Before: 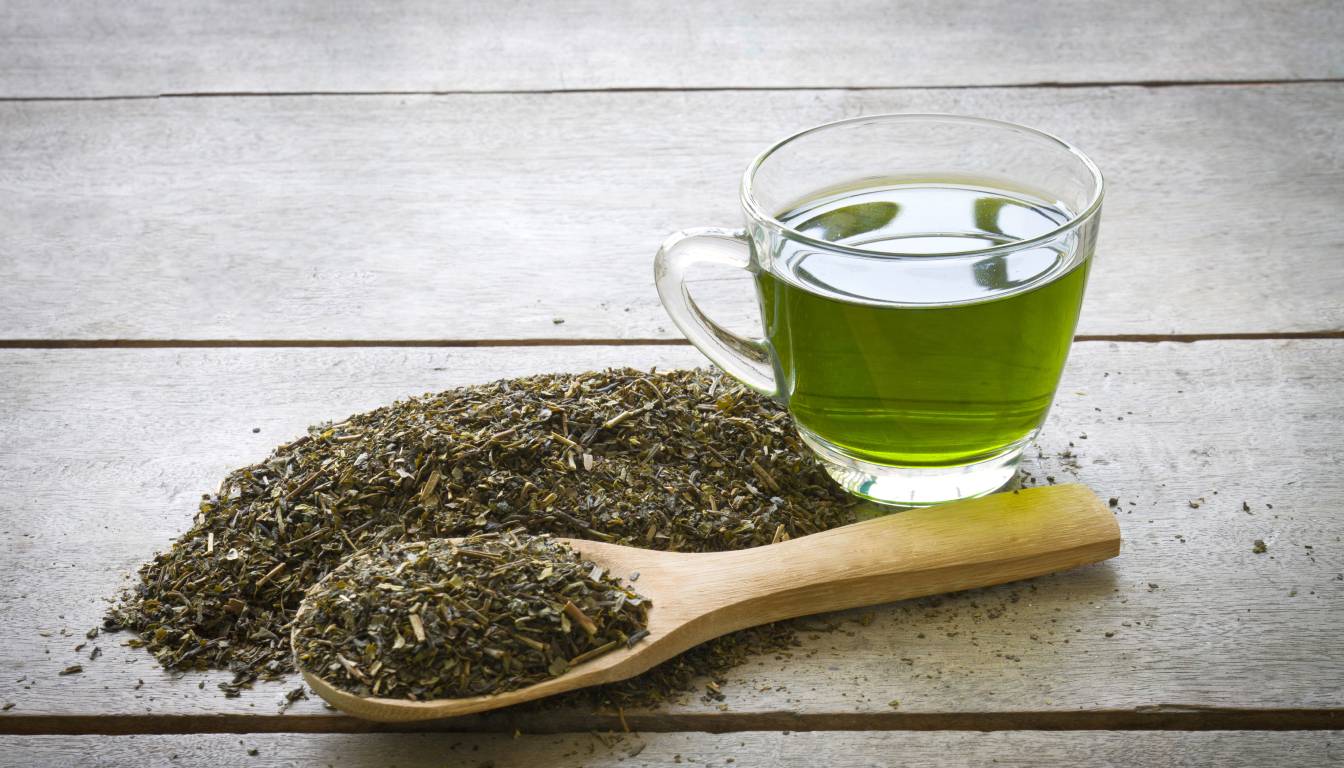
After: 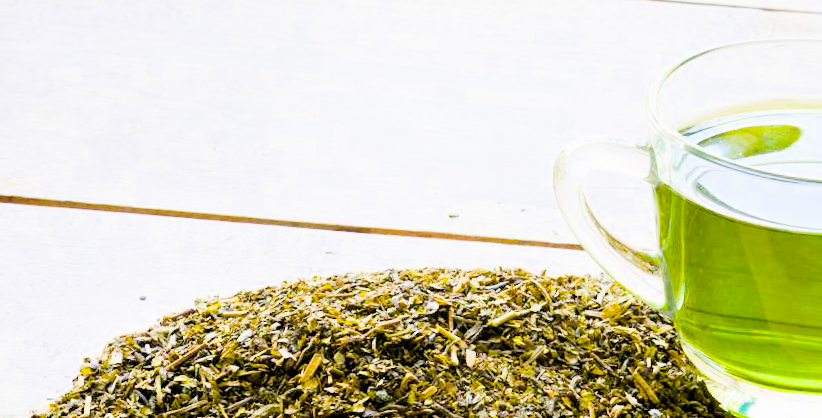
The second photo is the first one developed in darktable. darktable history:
crop and rotate: angle -4.99°, left 2.122%, top 6.945%, right 27.566%, bottom 30.519%
color balance rgb: linear chroma grading › global chroma 9%, perceptual saturation grading › global saturation 36%, perceptual saturation grading › shadows 35%, perceptual brilliance grading › global brilliance 21.21%, perceptual brilliance grading › shadows -35%, global vibrance 21.21%
exposure: black level correction 0, exposure 1.5 EV, compensate exposure bias true, compensate highlight preservation false
filmic rgb: black relative exposure -3.21 EV, white relative exposure 7.02 EV, hardness 1.46, contrast 1.35
